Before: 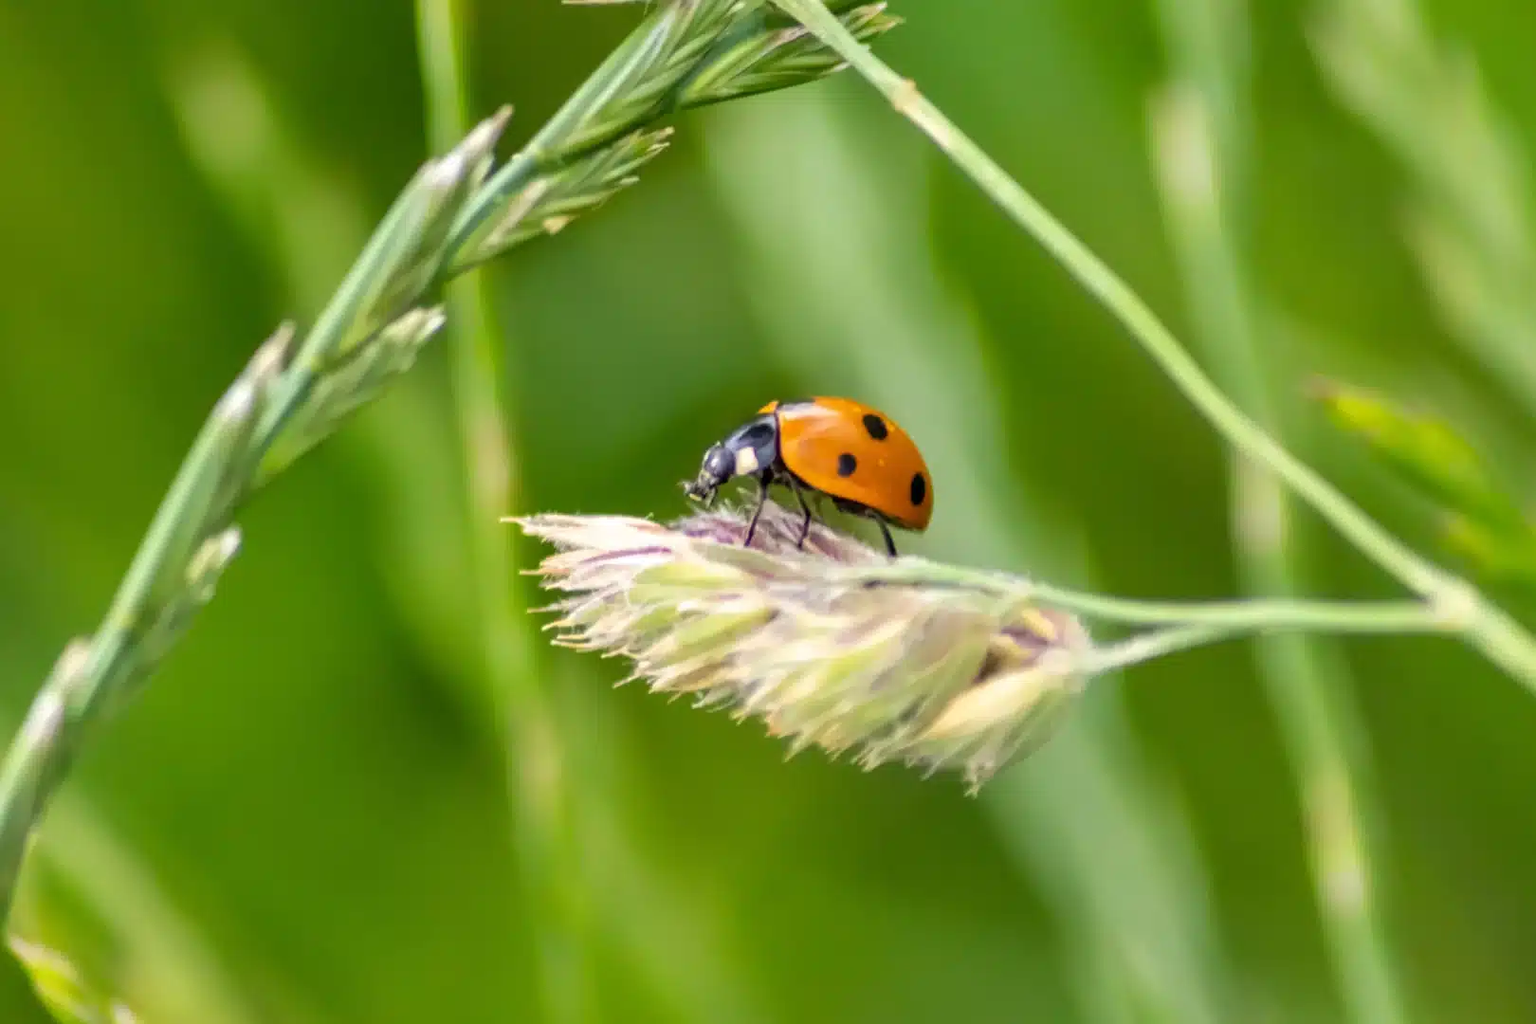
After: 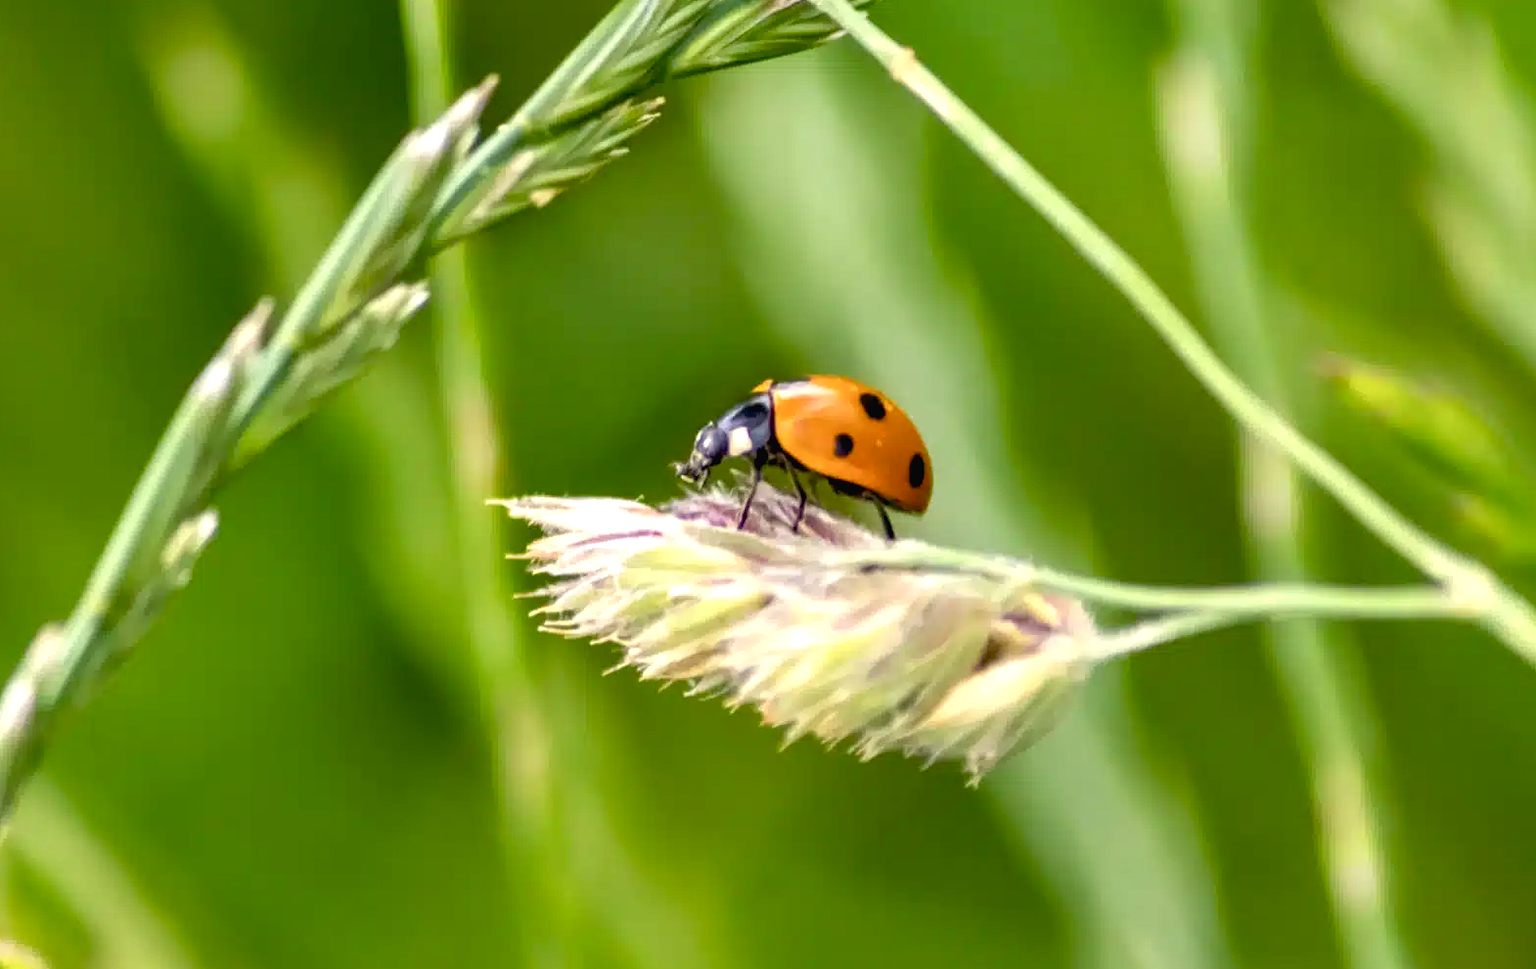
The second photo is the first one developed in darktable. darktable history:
crop: left 1.964%, top 3.251%, right 1.122%, bottom 4.933%
color balance rgb: shadows lift › chroma 1%, shadows lift › hue 28.8°, power › hue 60°, highlights gain › chroma 1%, highlights gain › hue 60°, global offset › luminance 0.25%, perceptual saturation grading › highlights -20%, perceptual saturation grading › shadows 20%, perceptual brilliance grading › highlights 10%, perceptual brilliance grading › shadows -5%, global vibrance 19.67%
exposure: black level correction 0.012, compensate highlight preservation false
